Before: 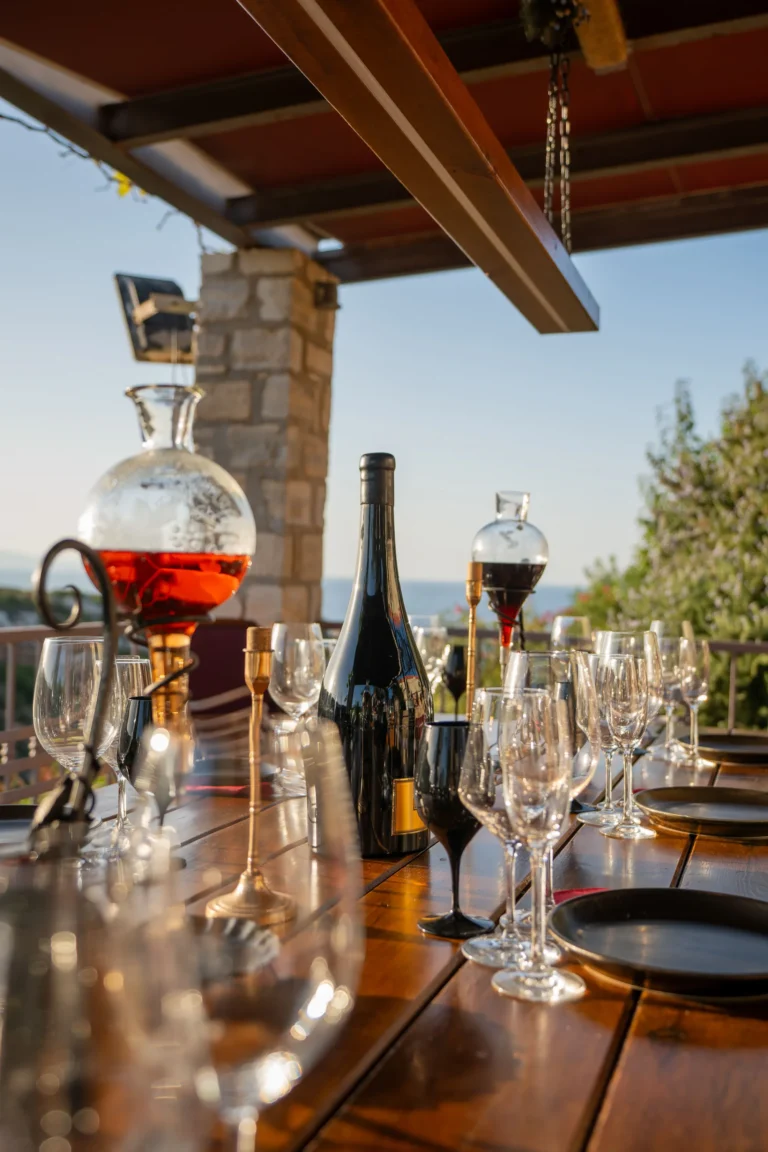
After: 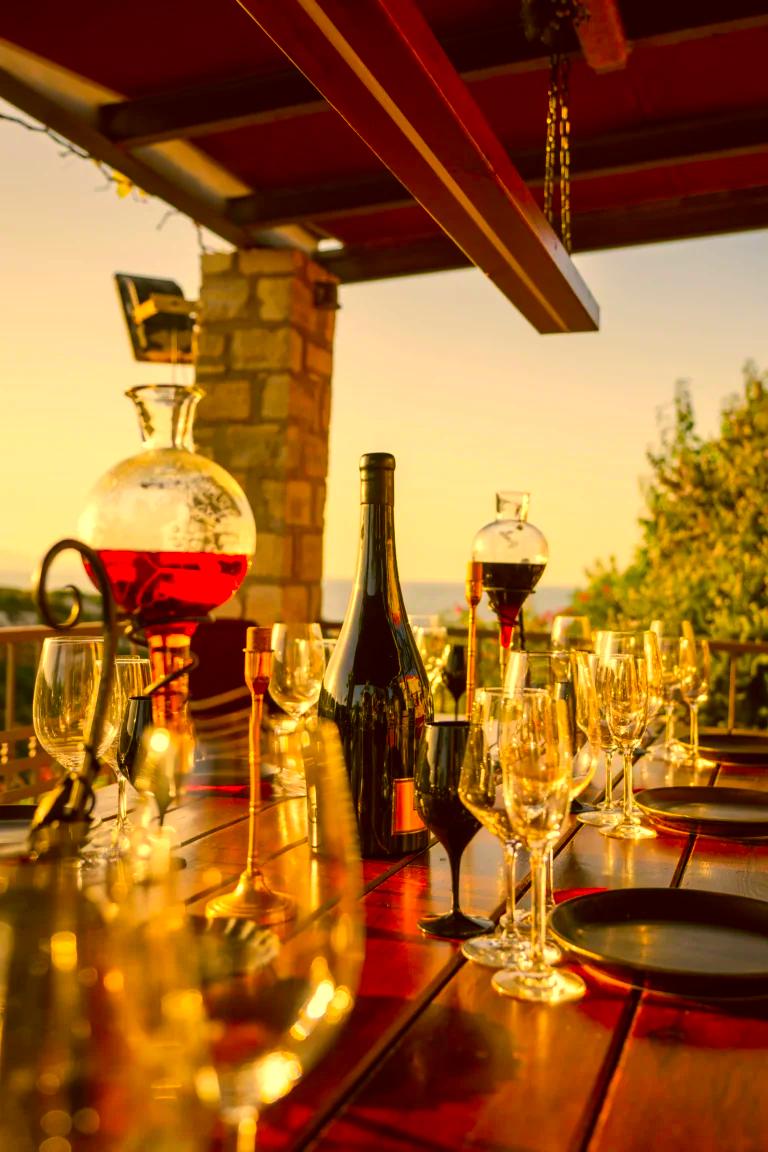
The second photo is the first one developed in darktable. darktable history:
color correction: highlights a* 10.44, highlights b* 30.04, shadows a* 2.73, shadows b* 17.51, saturation 1.72
tone equalizer: -8 EV -0.417 EV, -7 EV -0.389 EV, -6 EV -0.333 EV, -5 EV -0.222 EV, -3 EV 0.222 EV, -2 EV 0.333 EV, -1 EV 0.389 EV, +0 EV 0.417 EV, edges refinement/feathering 500, mask exposure compensation -1.57 EV, preserve details no
